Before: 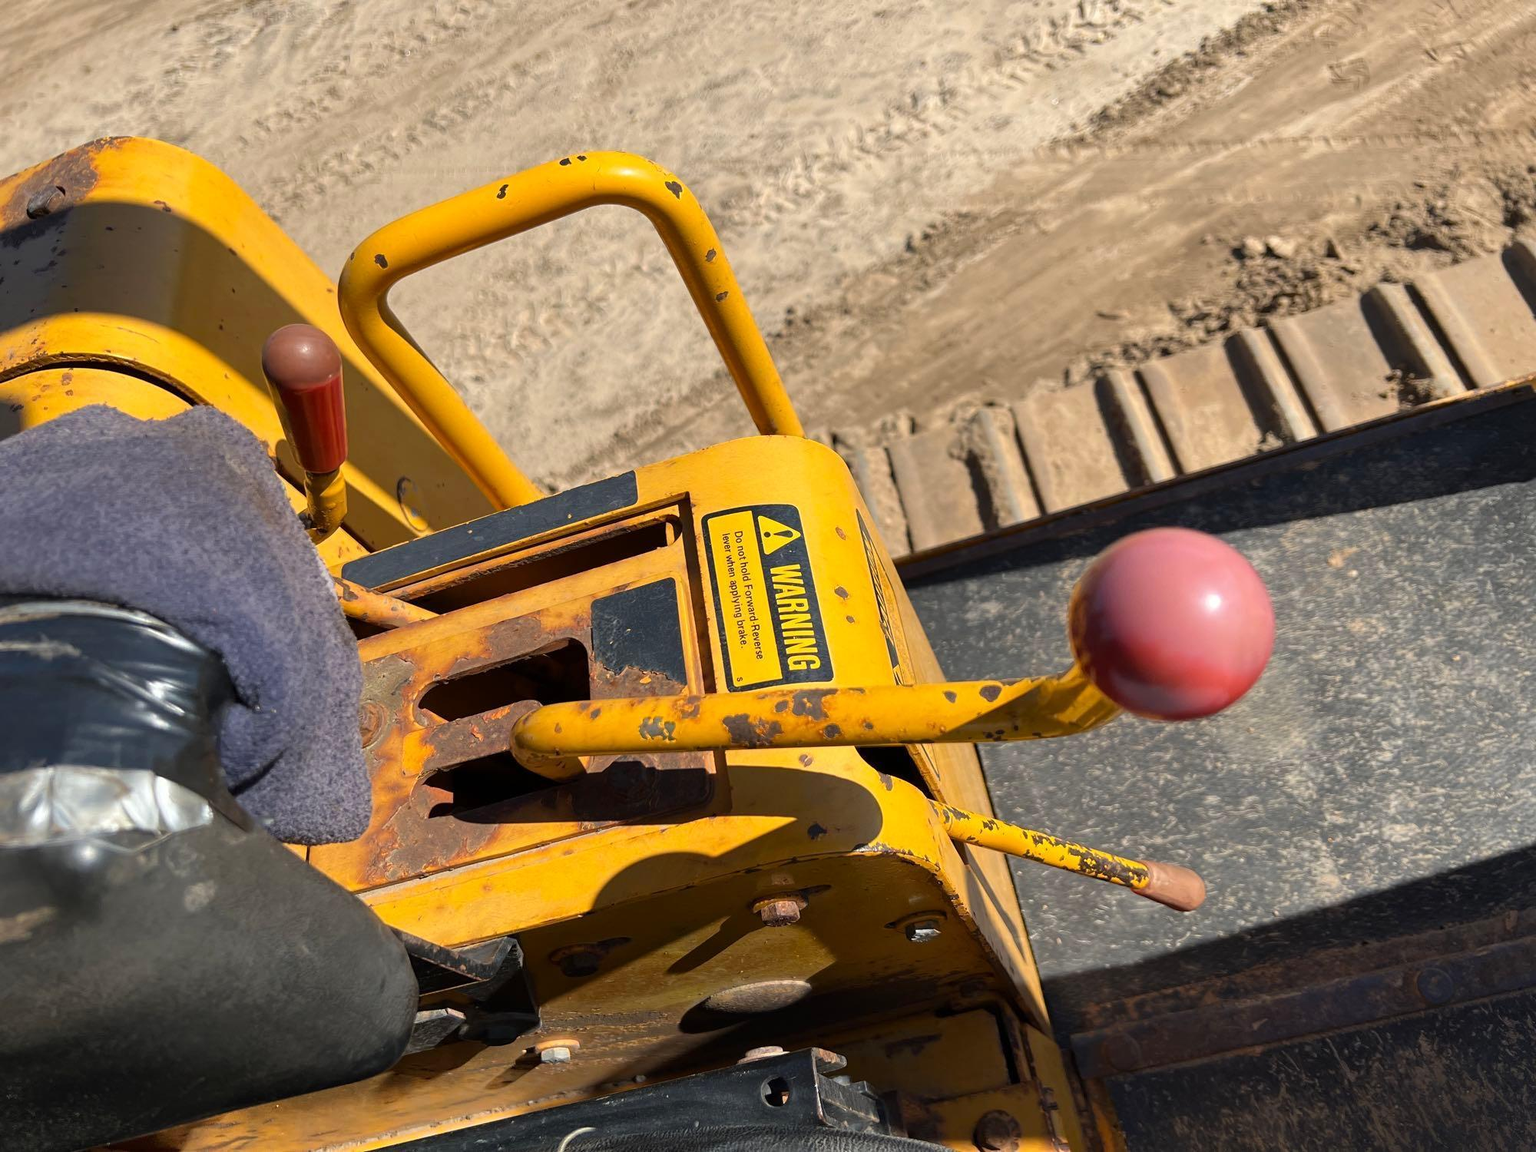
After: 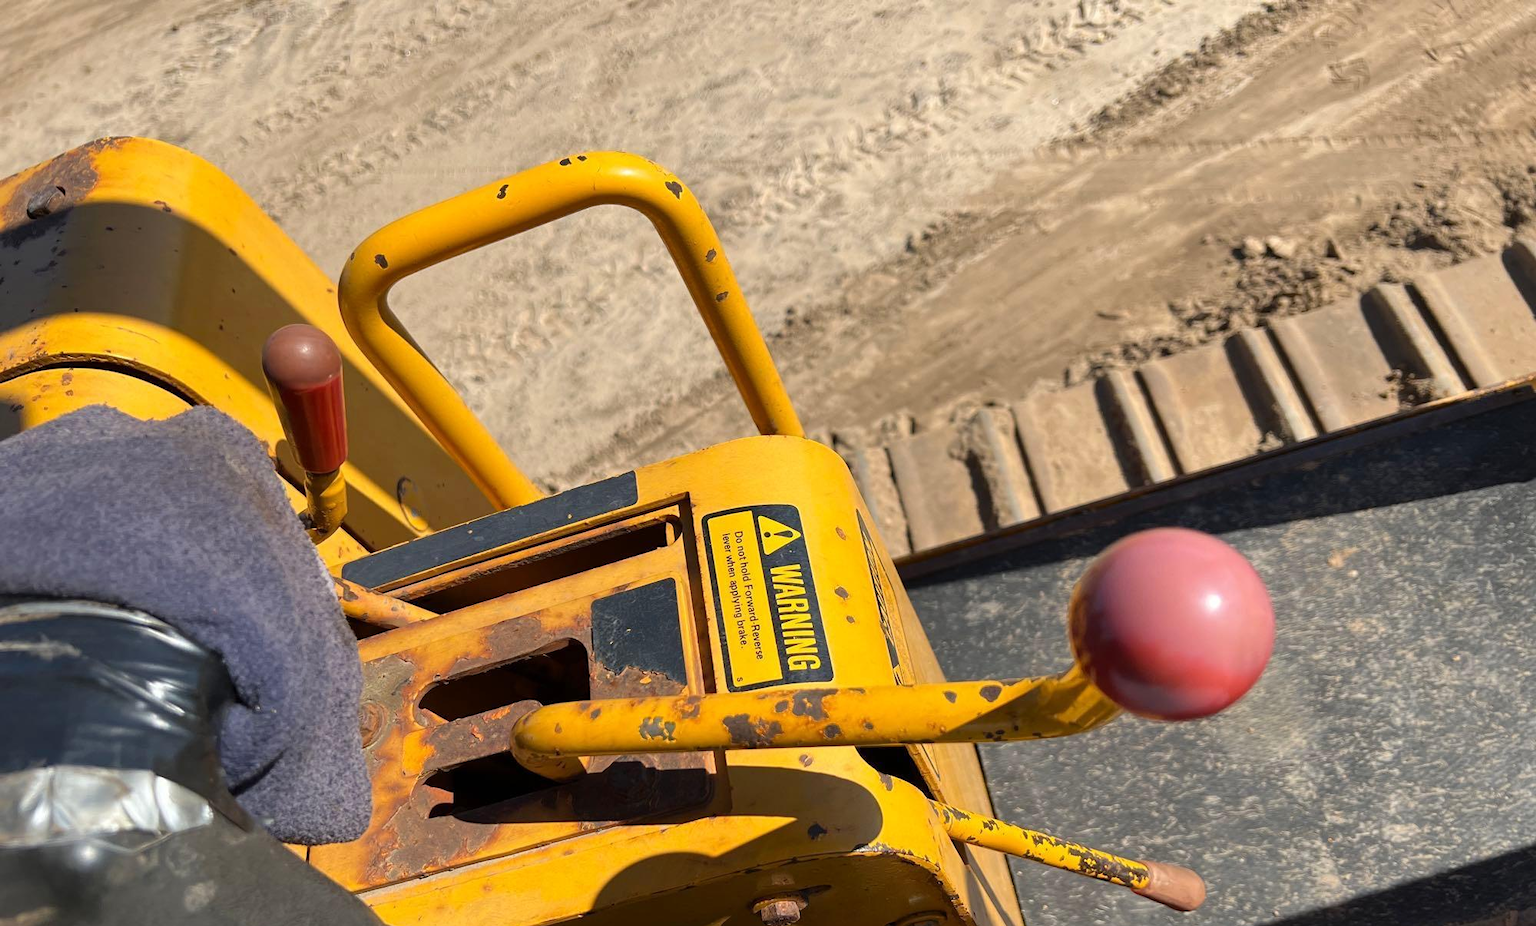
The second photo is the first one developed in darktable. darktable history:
crop: bottom 19.566%
